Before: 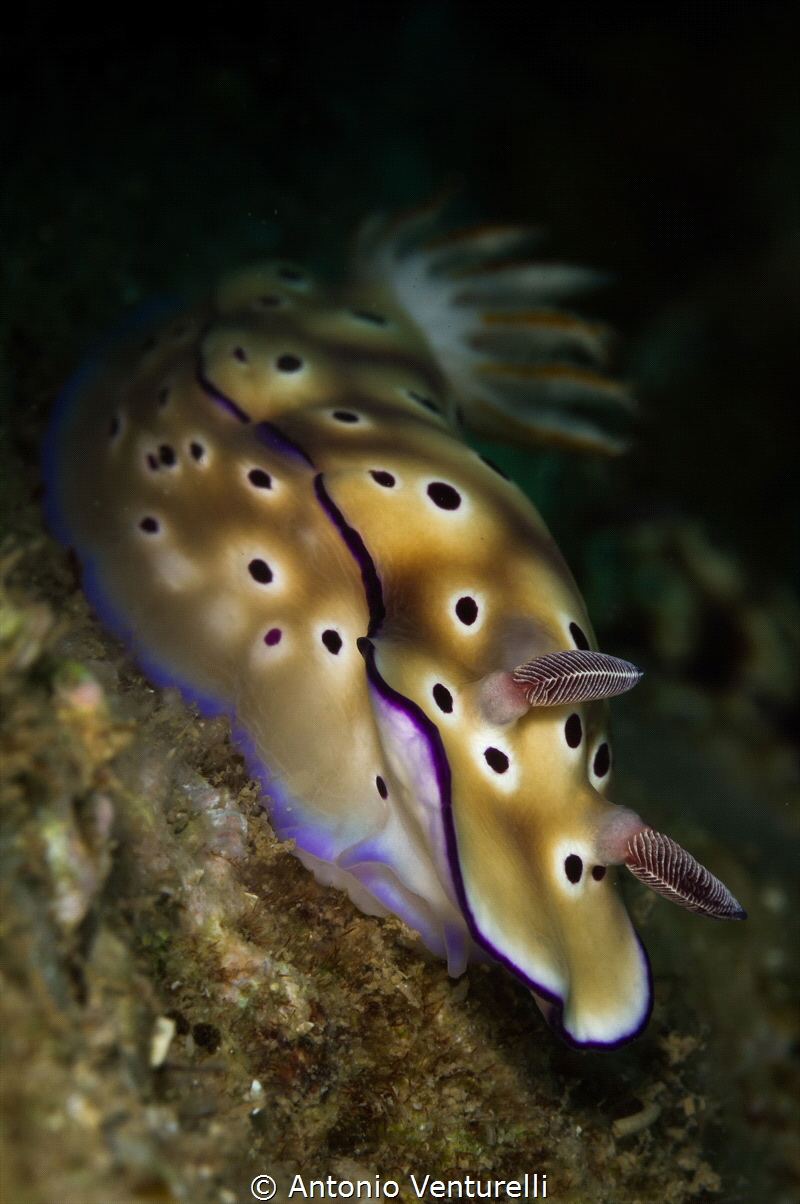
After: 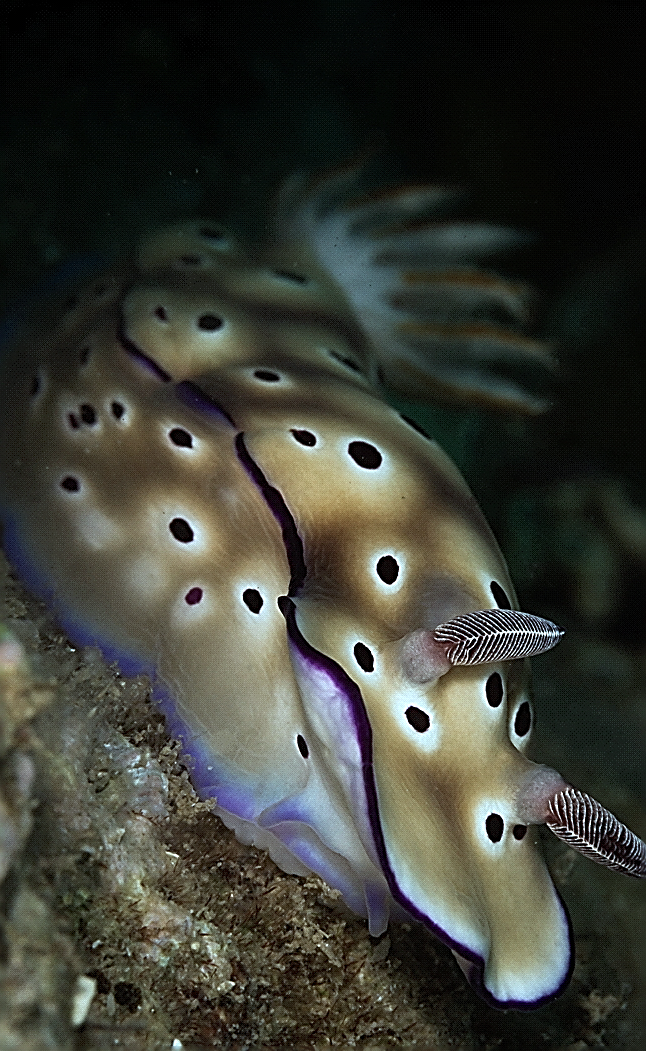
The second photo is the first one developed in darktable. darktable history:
sharpen: amount 1.999
crop: left 9.97%, top 3.469%, right 9.17%, bottom 9.195%
color correction: highlights a* -12.36, highlights b* -18.06, saturation 0.705
